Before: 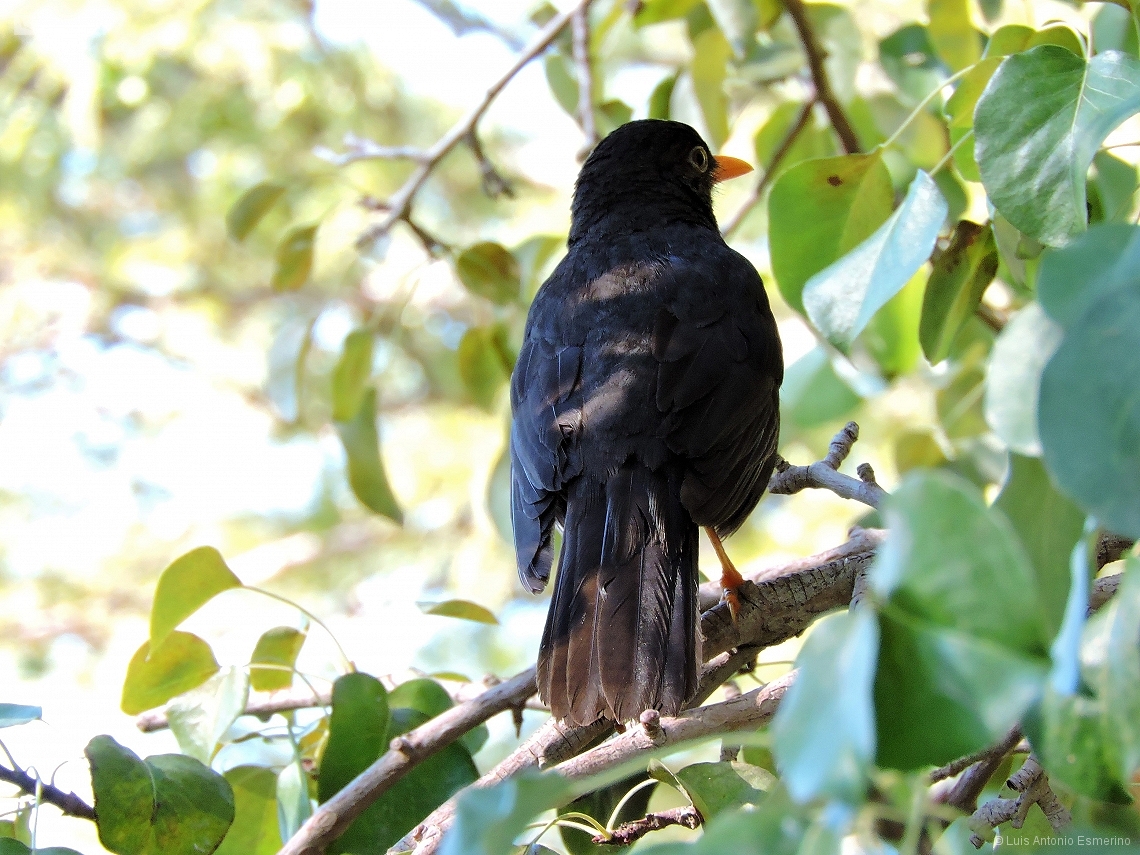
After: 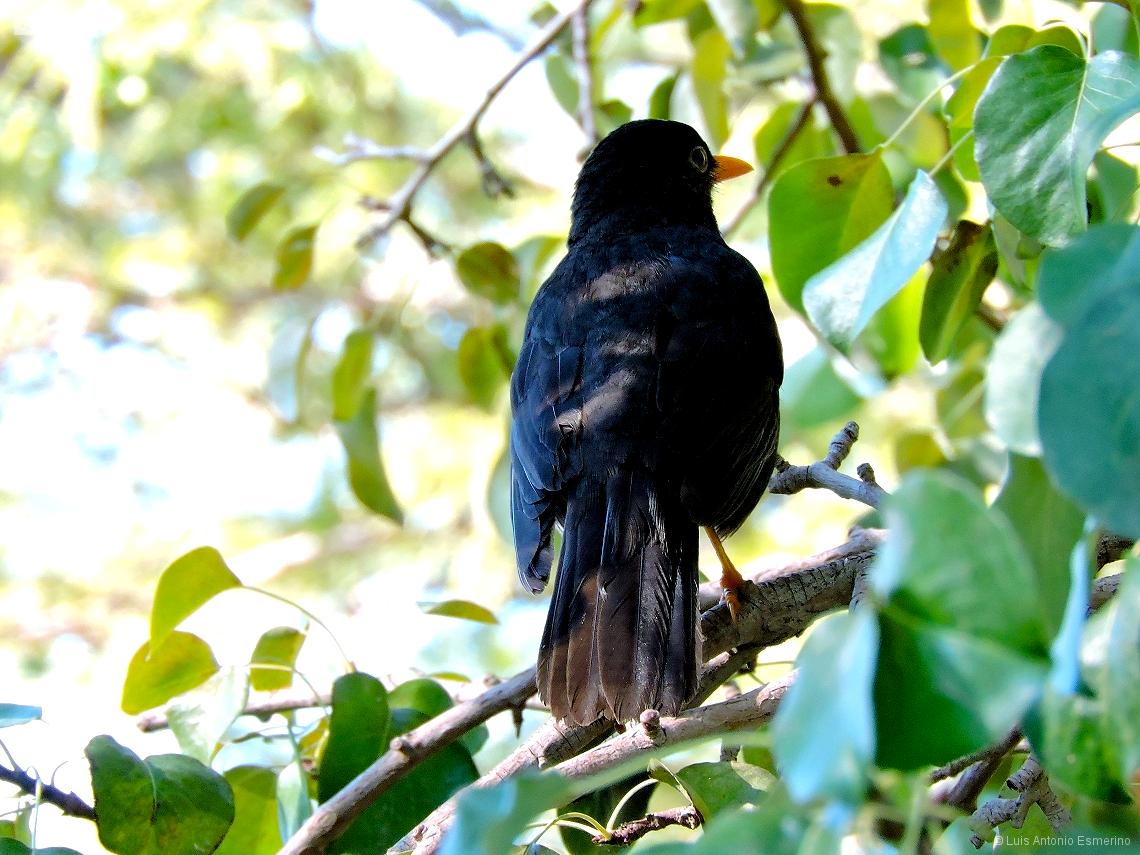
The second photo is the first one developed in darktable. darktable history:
exposure: black level correction 0.007, exposure 0.096 EV, compensate highlight preservation false
shadows and highlights: shadows 11.8, white point adjustment 1.11, highlights -0.516, soften with gaussian
color balance rgb: power › luminance -7.933%, power › chroma 1.097%, power › hue 216.92°, perceptual saturation grading › global saturation 9.687%, global vibrance 20%
haze removal: adaptive false
